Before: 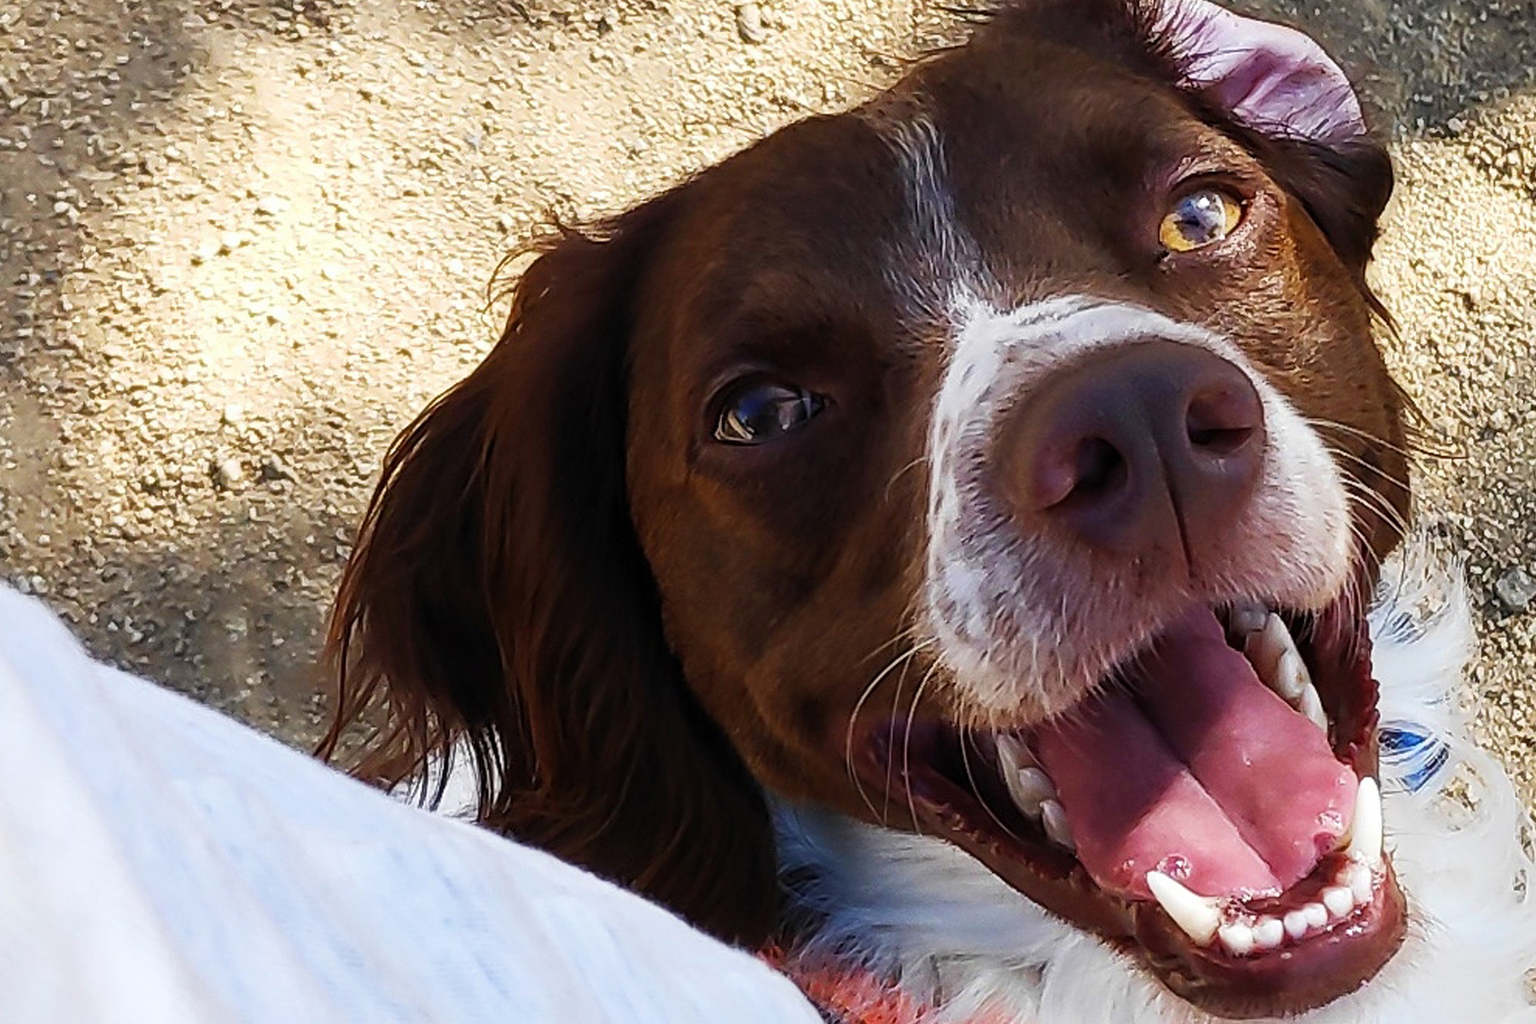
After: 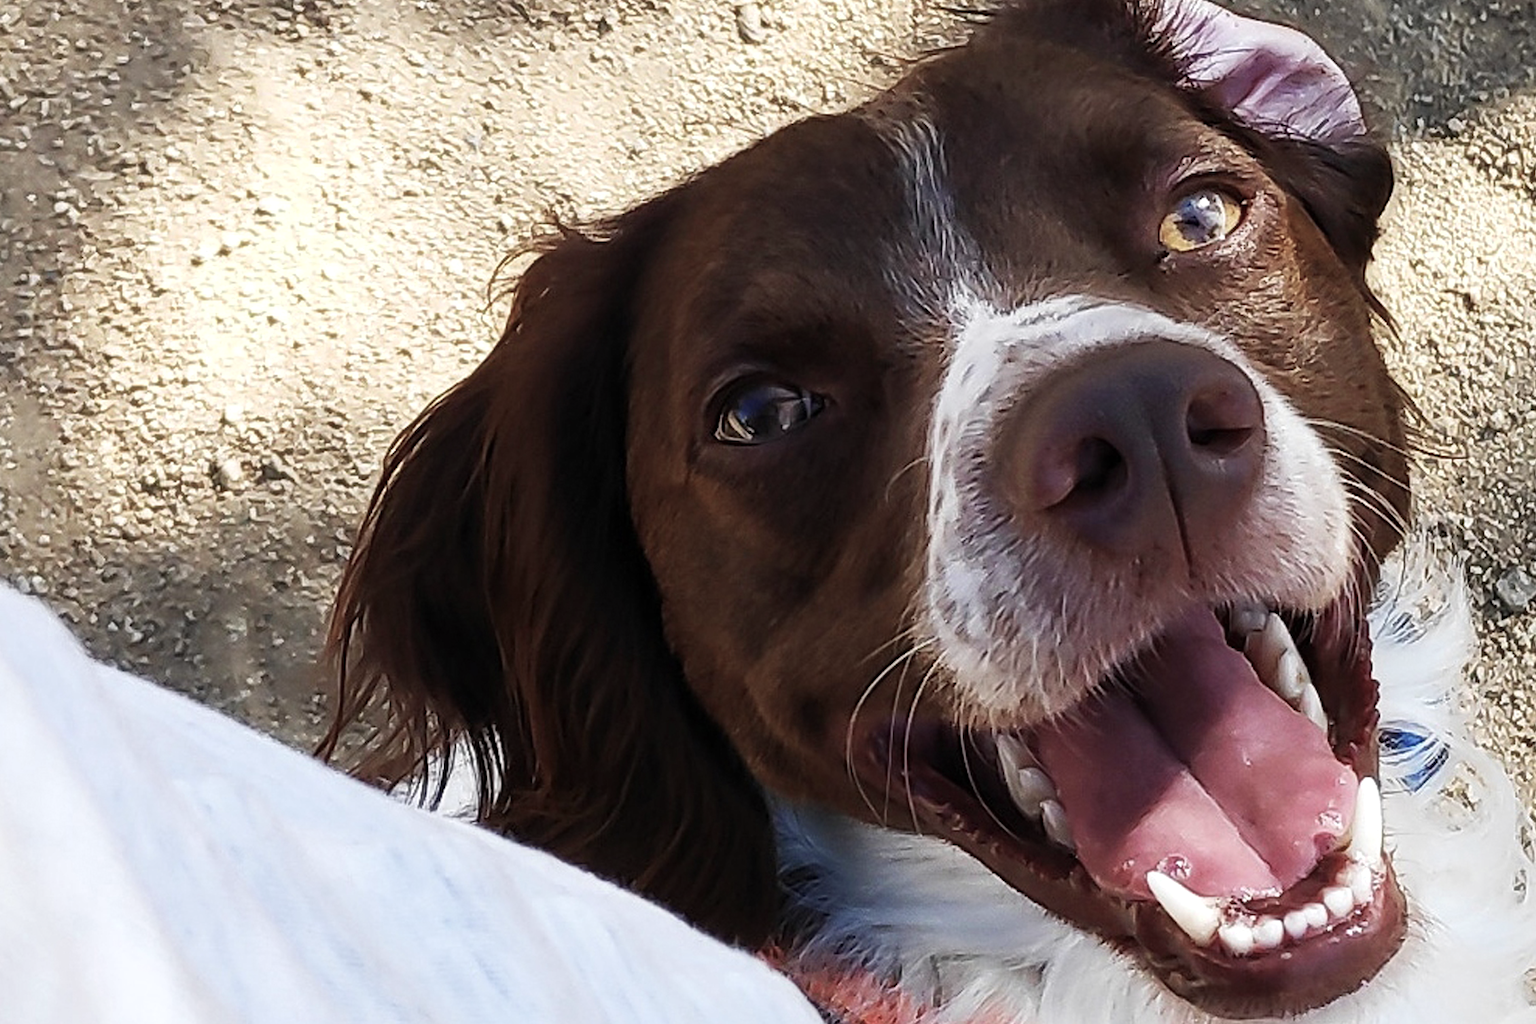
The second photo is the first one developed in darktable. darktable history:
exposure: exposure 0.078 EV, compensate highlight preservation false
color balance: input saturation 100.43%, contrast fulcrum 14.22%, output saturation 70.41%
